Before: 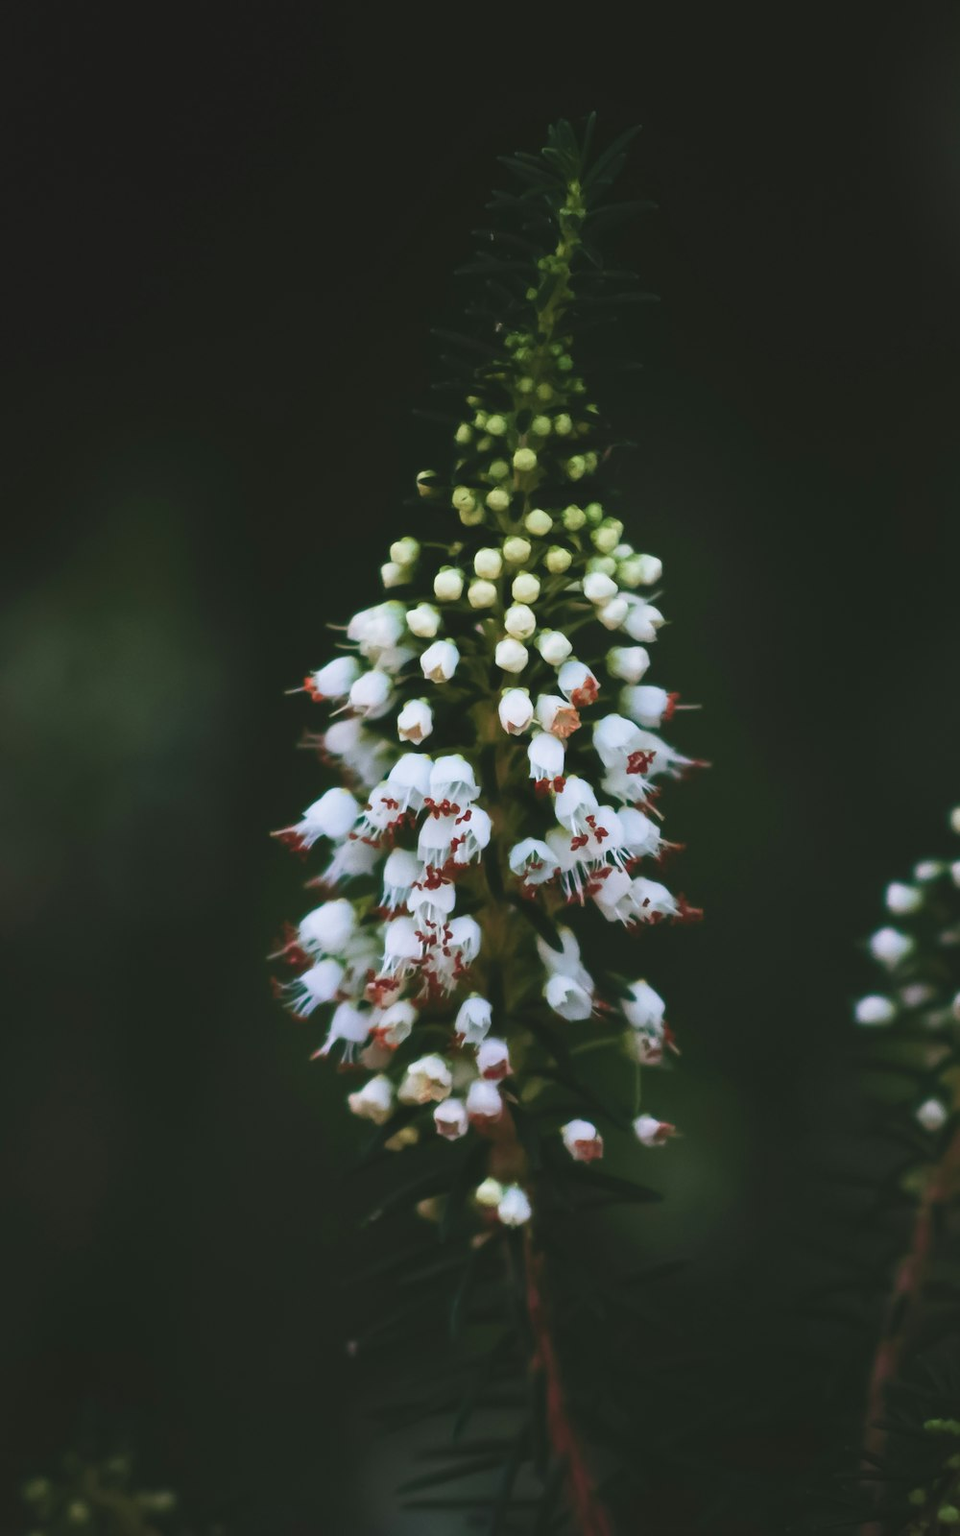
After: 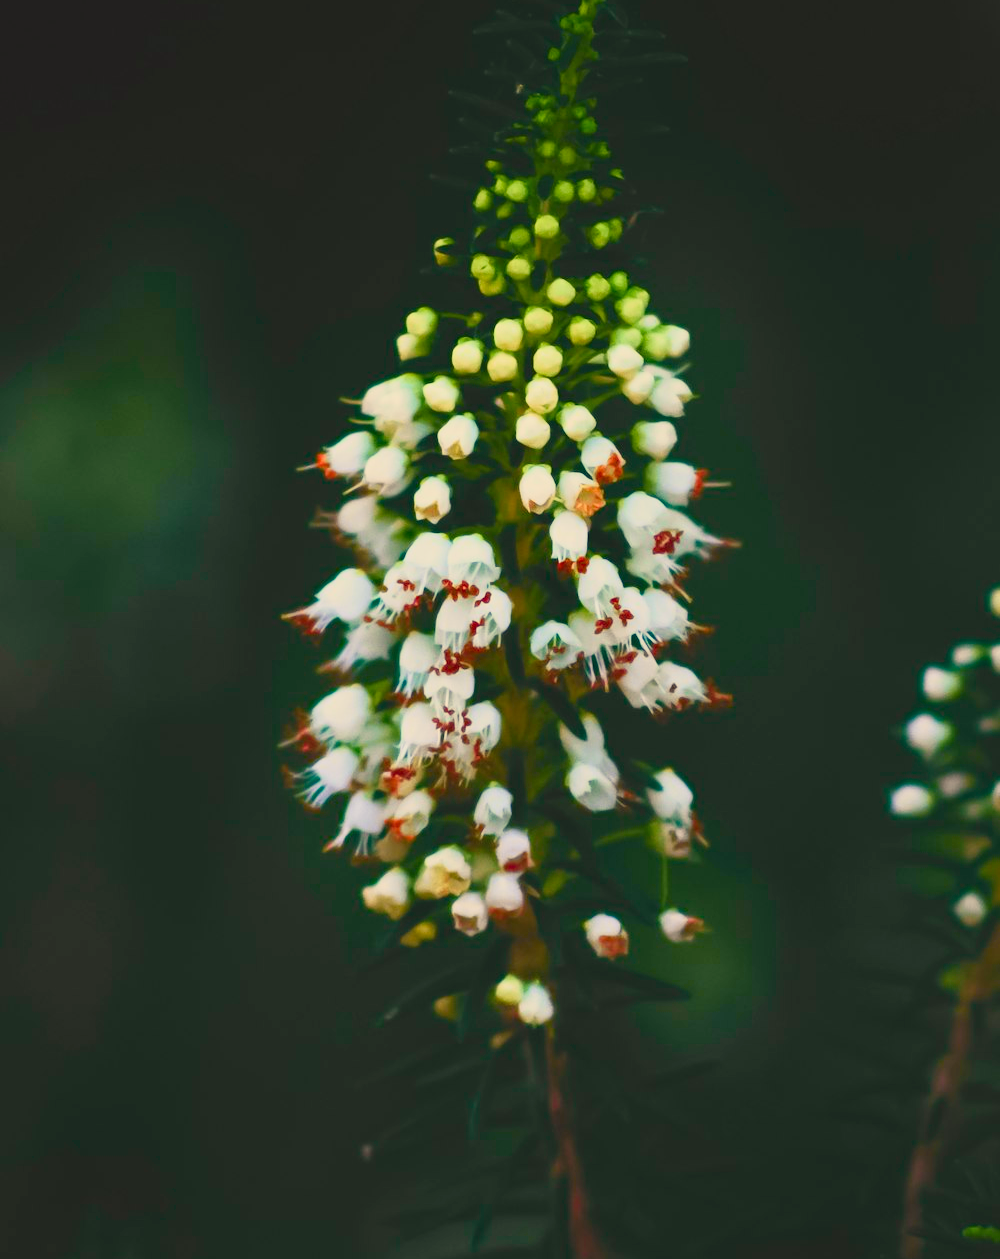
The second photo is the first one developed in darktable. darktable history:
color correction: highlights a* 1.39, highlights b* 17.83
color balance rgb: shadows lift › chroma 3%, shadows lift › hue 280.8°, power › hue 330°, highlights gain › chroma 3%, highlights gain › hue 75.6°, global offset › luminance 0.7%, perceptual saturation grading › global saturation 20%, perceptual saturation grading › highlights -25%, perceptual saturation grading › shadows 50%, global vibrance 20.33%
tone curve: curves: ch0 [(0, 0.022) (0.114, 0.088) (0.282, 0.316) (0.446, 0.511) (0.613, 0.693) (0.786, 0.843) (0.999, 0.949)]; ch1 [(0, 0) (0.395, 0.343) (0.463, 0.427) (0.486, 0.474) (0.503, 0.5) (0.535, 0.522) (0.555, 0.546) (0.594, 0.614) (0.755, 0.793) (1, 1)]; ch2 [(0, 0) (0.369, 0.388) (0.449, 0.431) (0.501, 0.5) (0.528, 0.517) (0.561, 0.59) (0.612, 0.646) (0.697, 0.721) (1, 1)], color space Lab, independent channels, preserve colors none
crop and rotate: top 15.774%, bottom 5.506%
